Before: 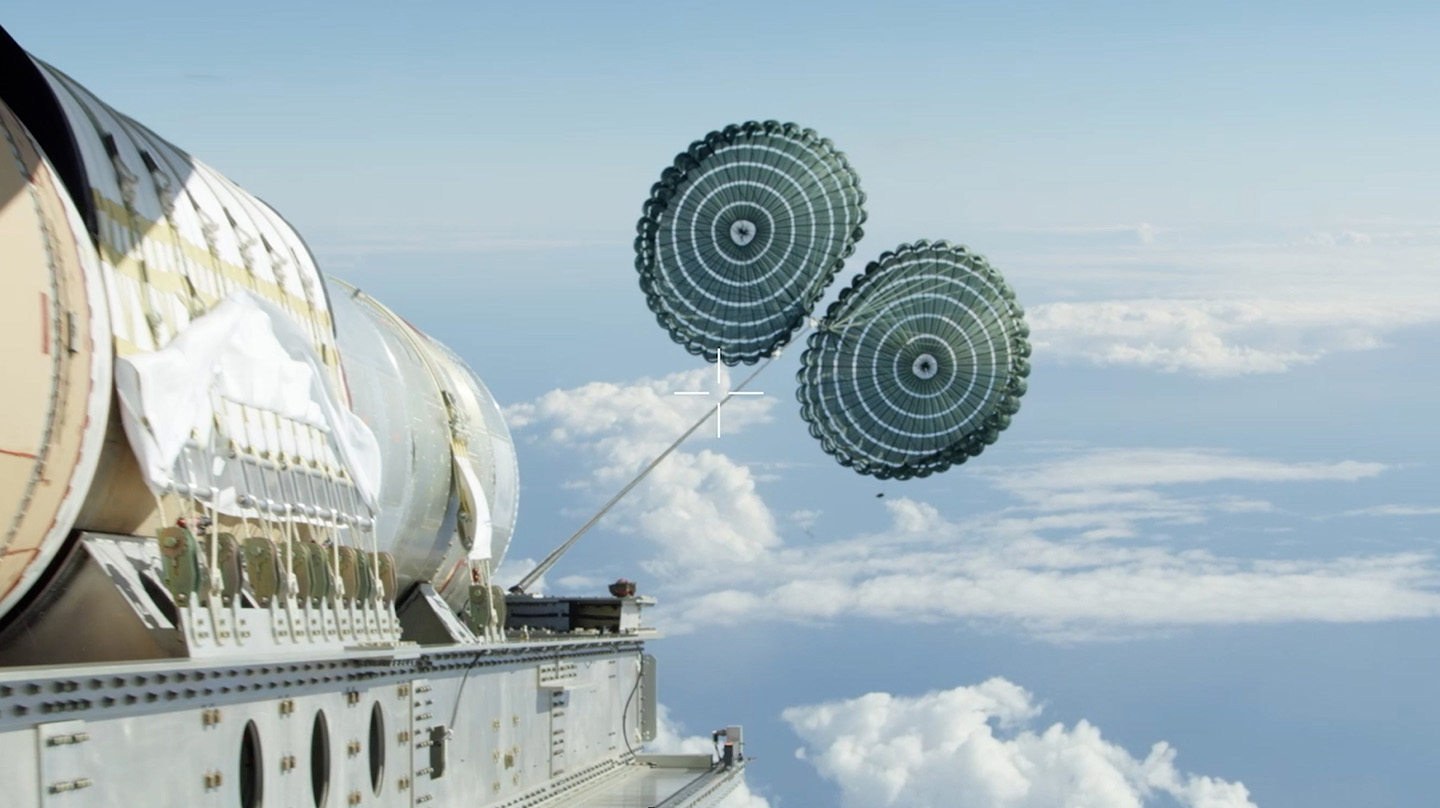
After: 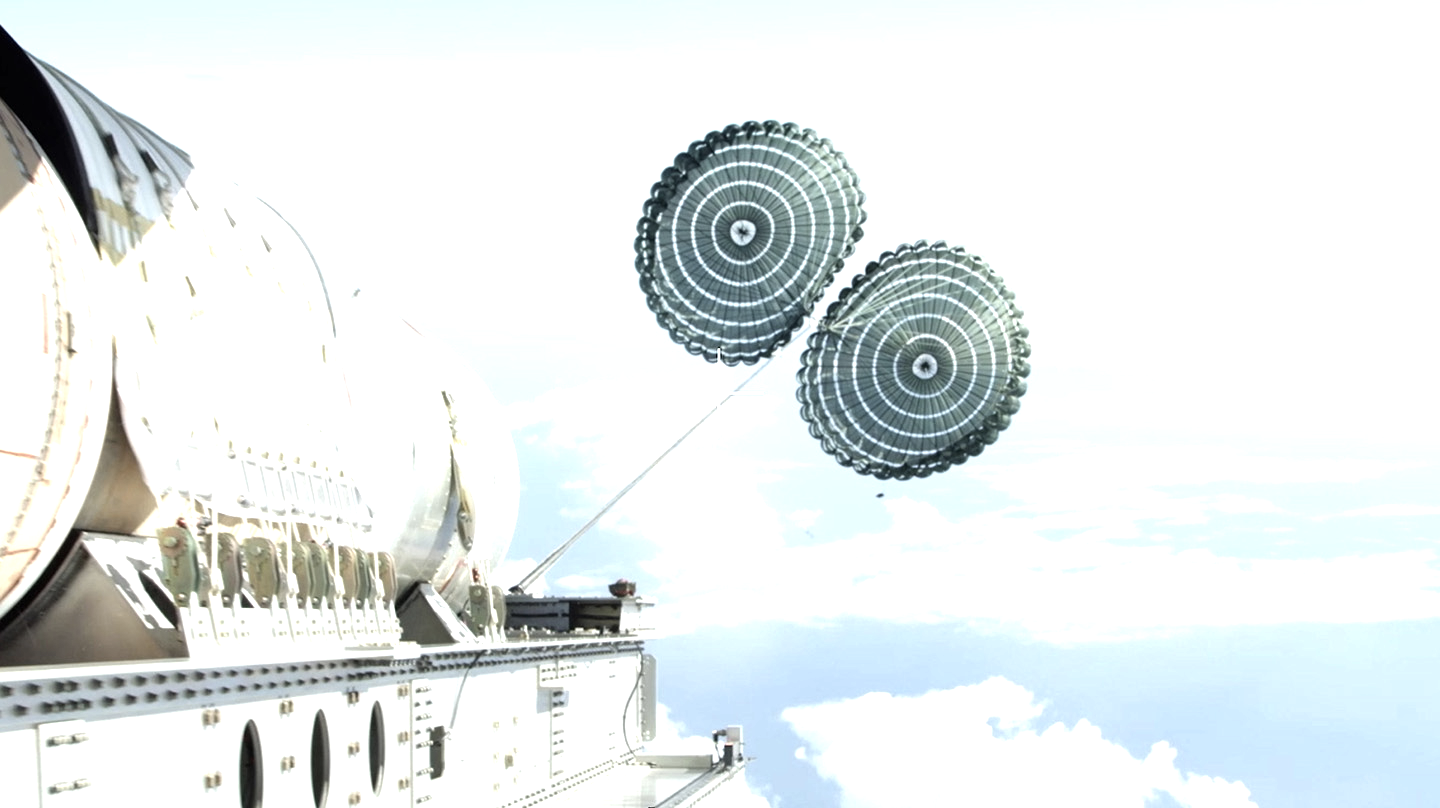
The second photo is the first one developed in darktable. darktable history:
color balance: contrast 8.5%, output saturation 105%
color correction: saturation 0.57
exposure: black level correction 0, exposure 1.1 EV, compensate exposure bias true, compensate highlight preservation false
